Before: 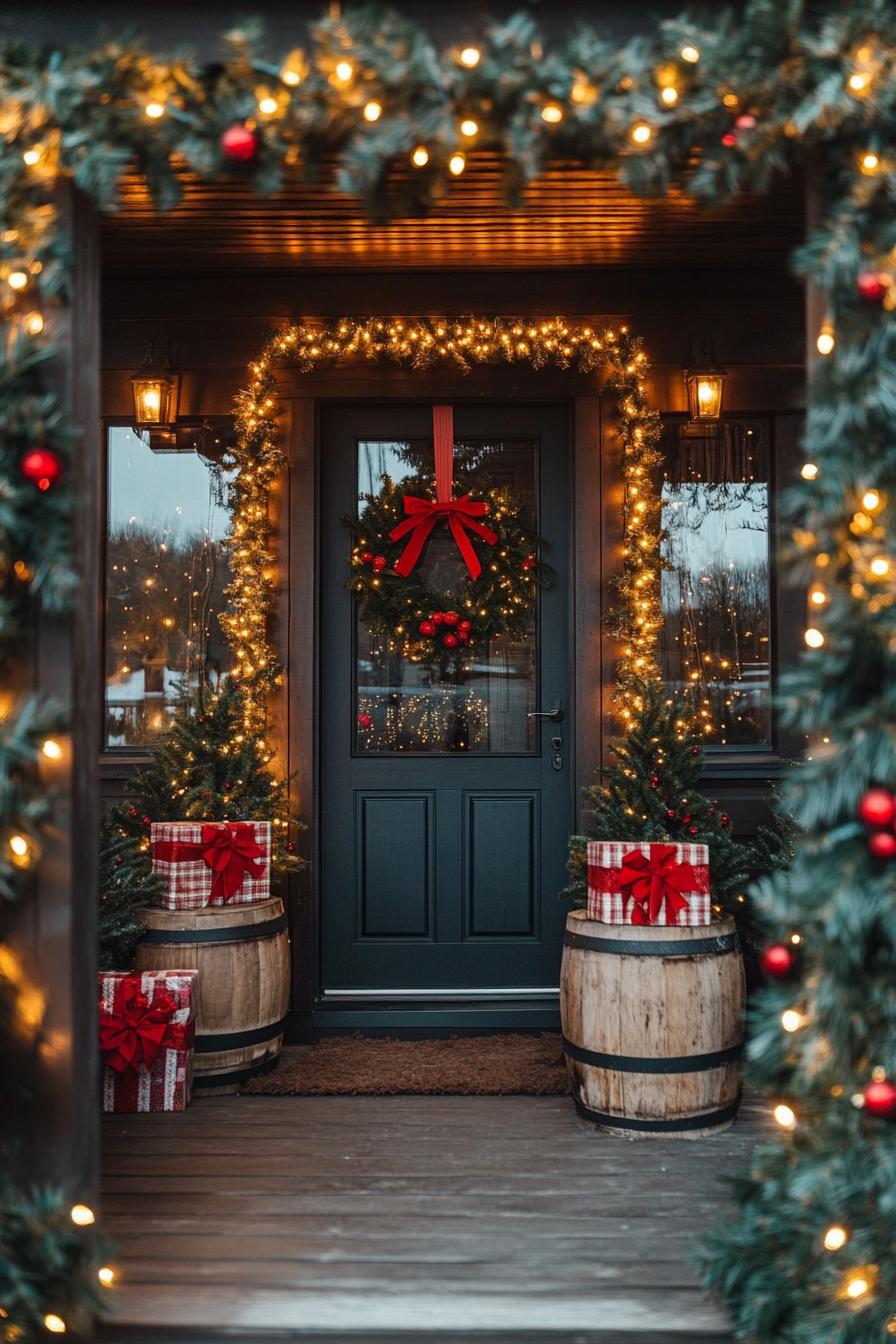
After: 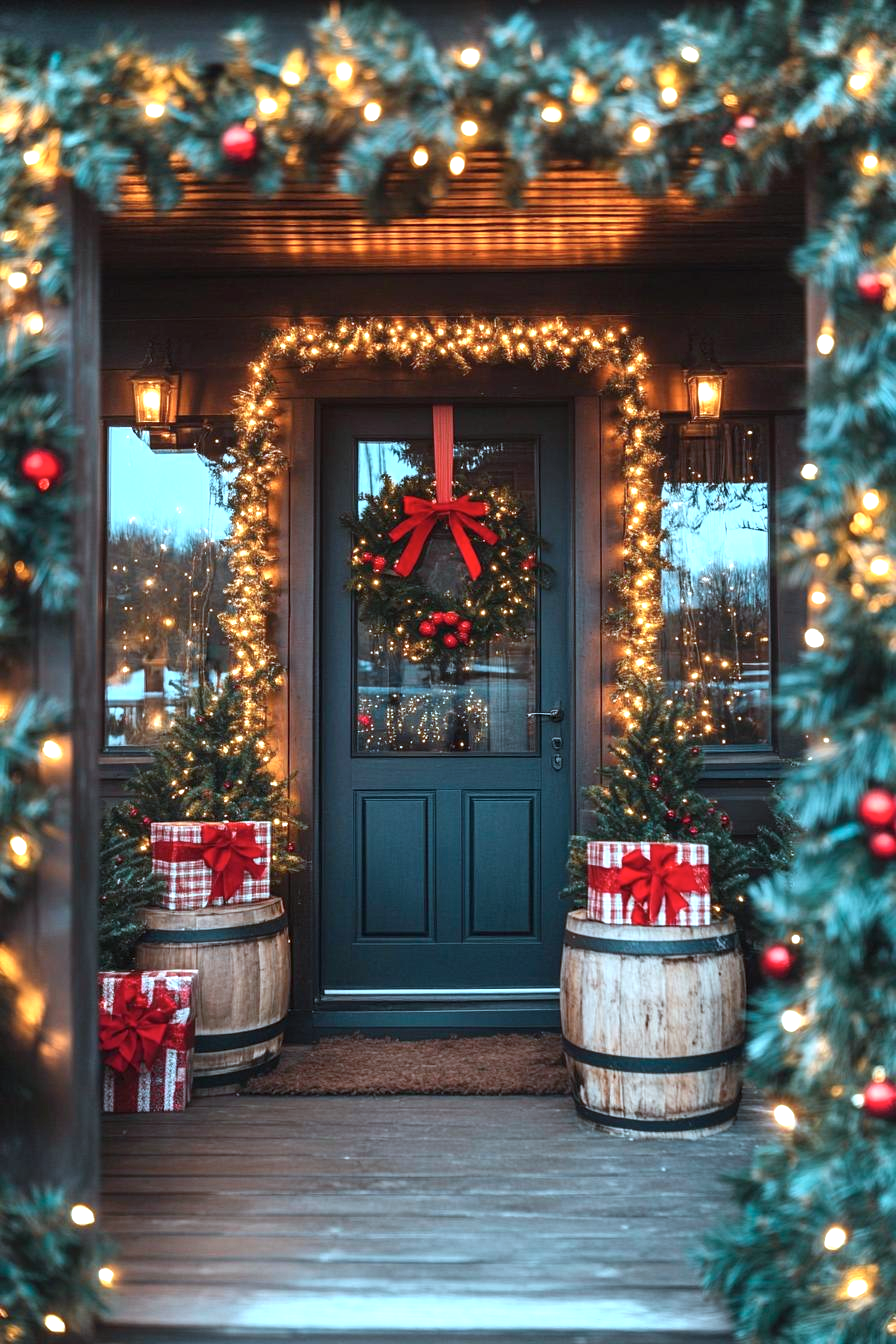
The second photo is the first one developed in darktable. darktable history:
color correction: highlights a* -10.69, highlights b* -19.19
exposure: exposure 0.95 EV, compensate highlight preservation false
